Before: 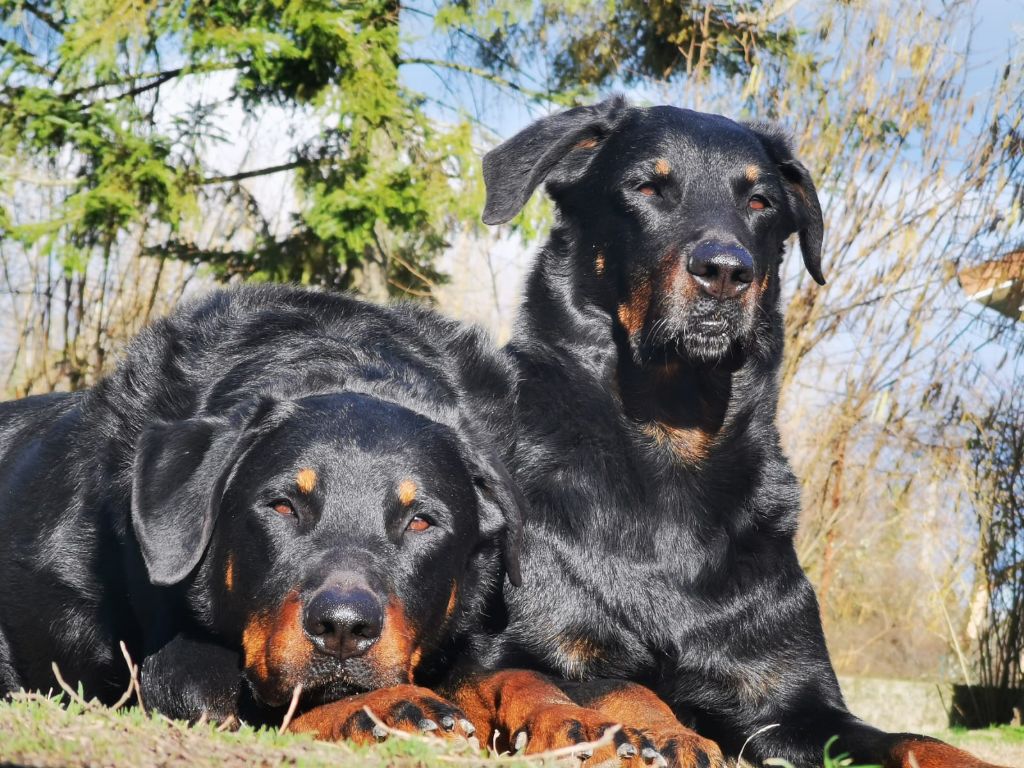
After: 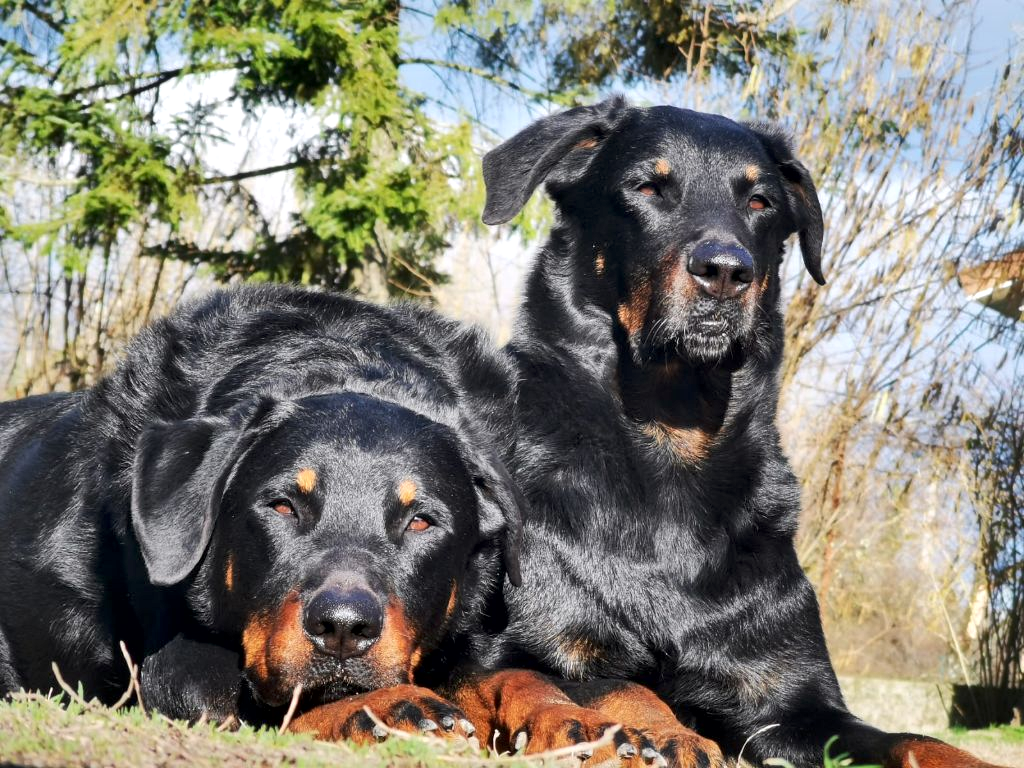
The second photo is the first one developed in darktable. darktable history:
local contrast: mode bilateral grid, contrast 26, coarseness 60, detail 152%, midtone range 0.2
